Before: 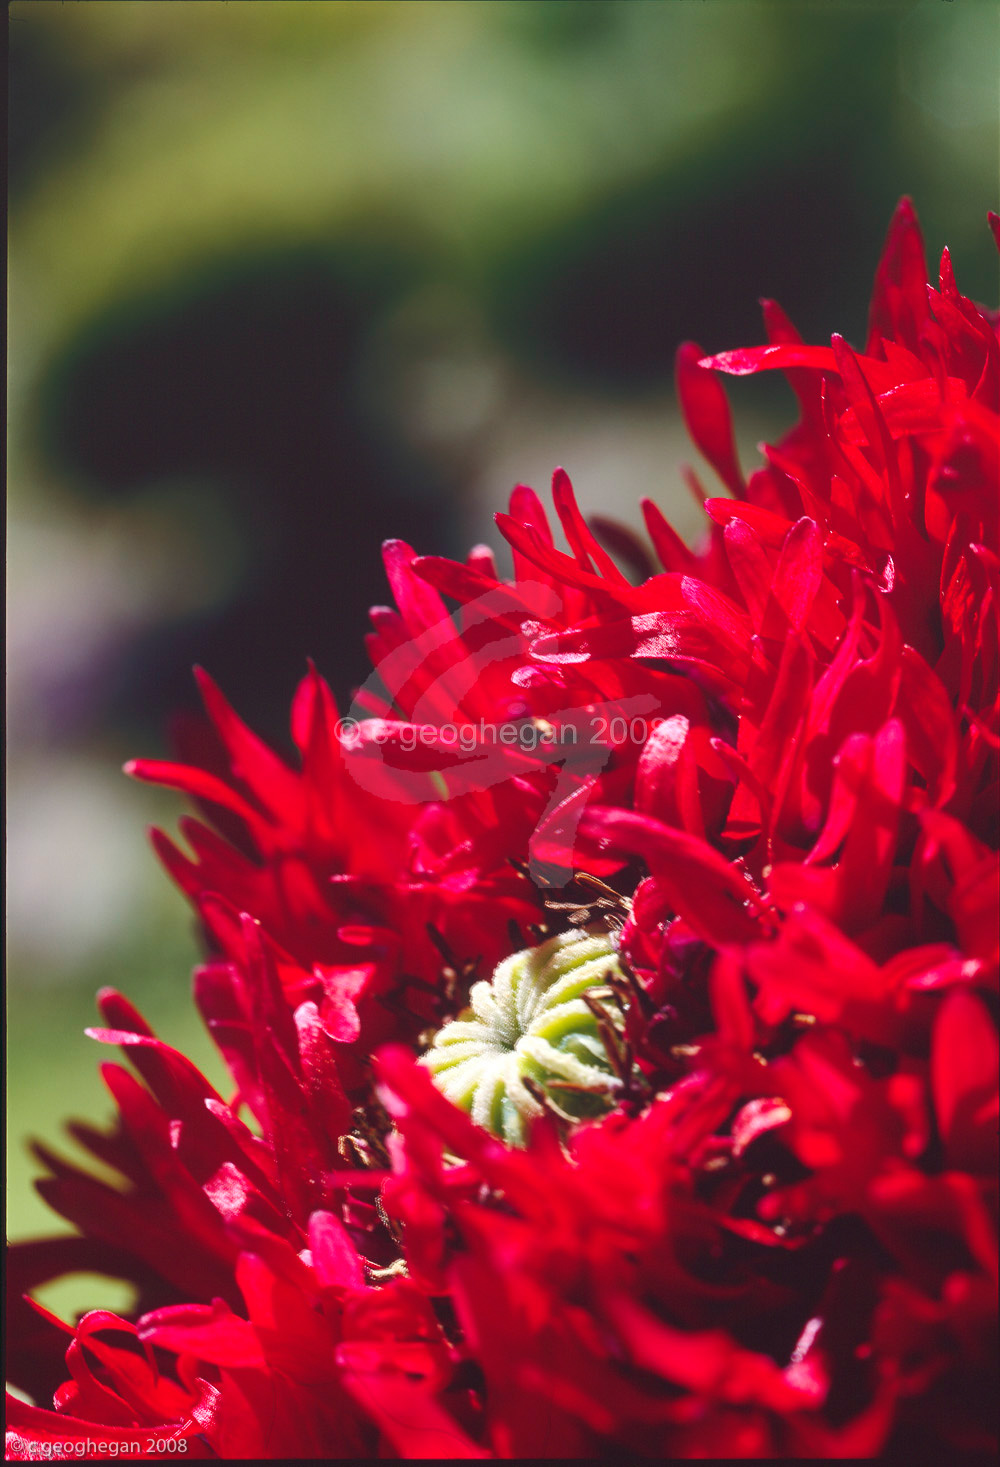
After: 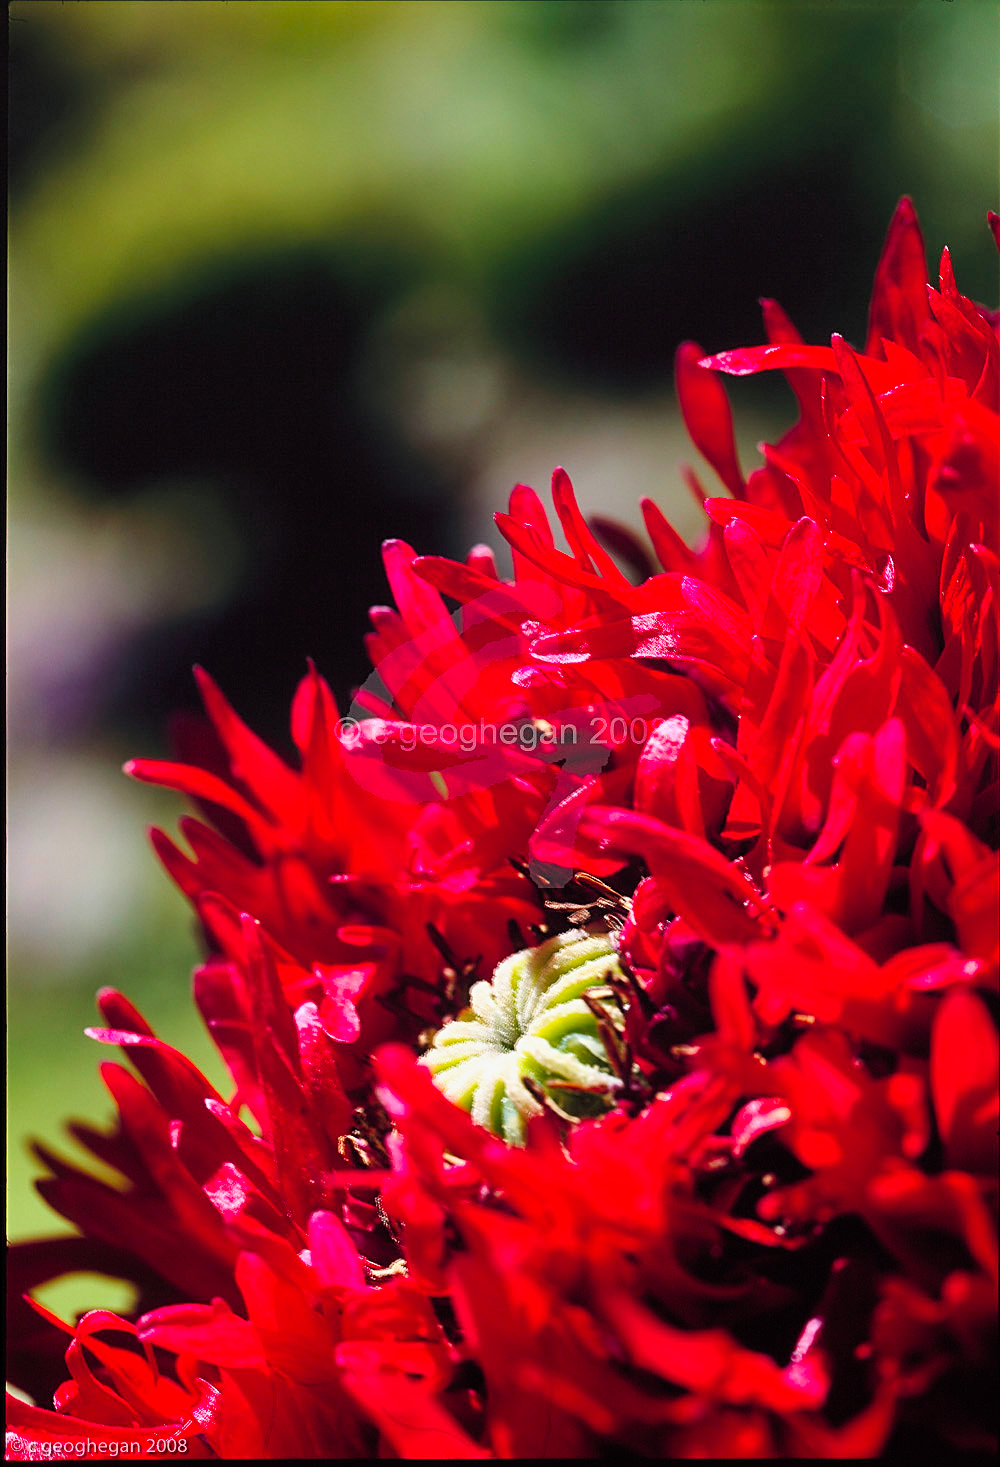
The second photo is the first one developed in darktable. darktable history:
color correction: highlights b* -0.004, saturation 1.34
sharpen: on, module defaults
filmic rgb: black relative exposure -4.96 EV, white relative exposure 2.84 EV, threshold 2.94 EV, hardness 3.72, enable highlight reconstruction true
